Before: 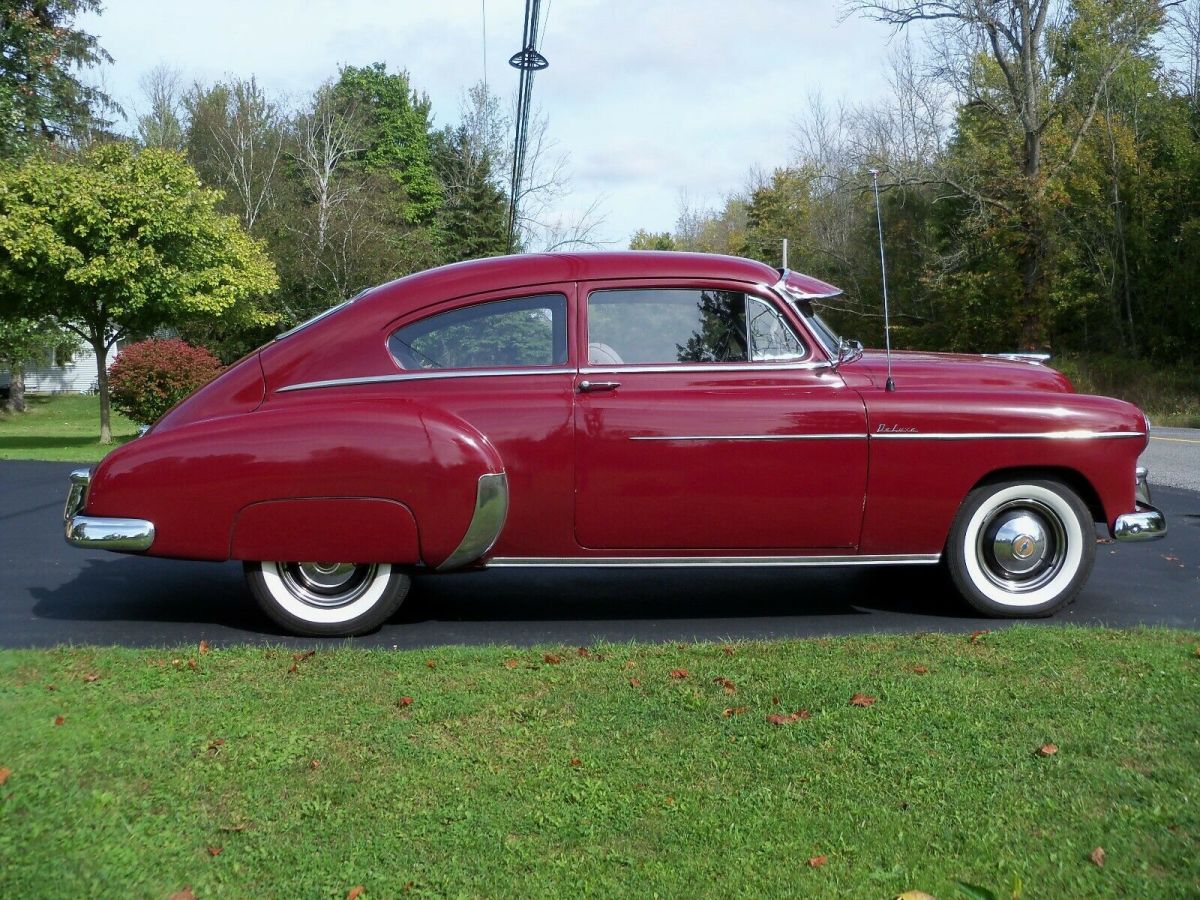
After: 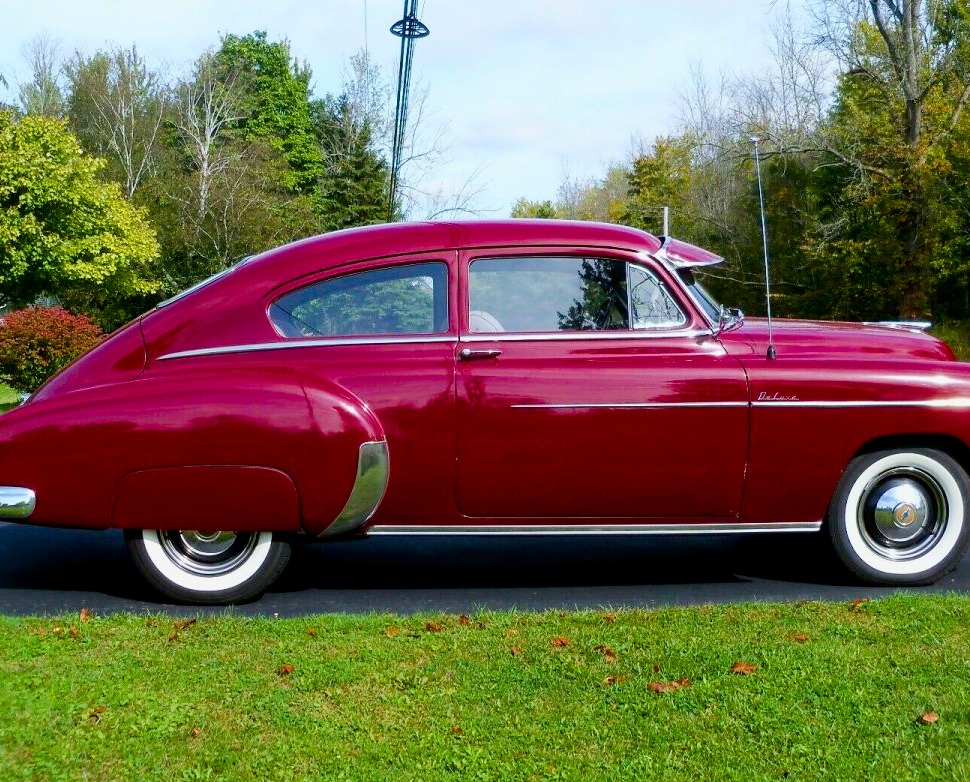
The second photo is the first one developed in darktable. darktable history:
tone curve: curves: ch0 [(0, 0) (0.004, 0.001) (0.133, 0.112) (0.325, 0.362) (0.832, 0.893) (1, 1)], color space Lab, independent channels, preserve colors none
exposure: black level correction 0.002, exposure -0.1 EV, compensate exposure bias true, compensate highlight preservation false
color balance rgb: linear chroma grading › global chroma 14.664%, perceptual saturation grading › global saturation 20%, perceptual saturation grading › highlights -24.914%, perceptual saturation grading › shadows 49.925%, global vibrance 20%
crop: left 9.919%, top 3.61%, right 9.23%, bottom 9.489%
